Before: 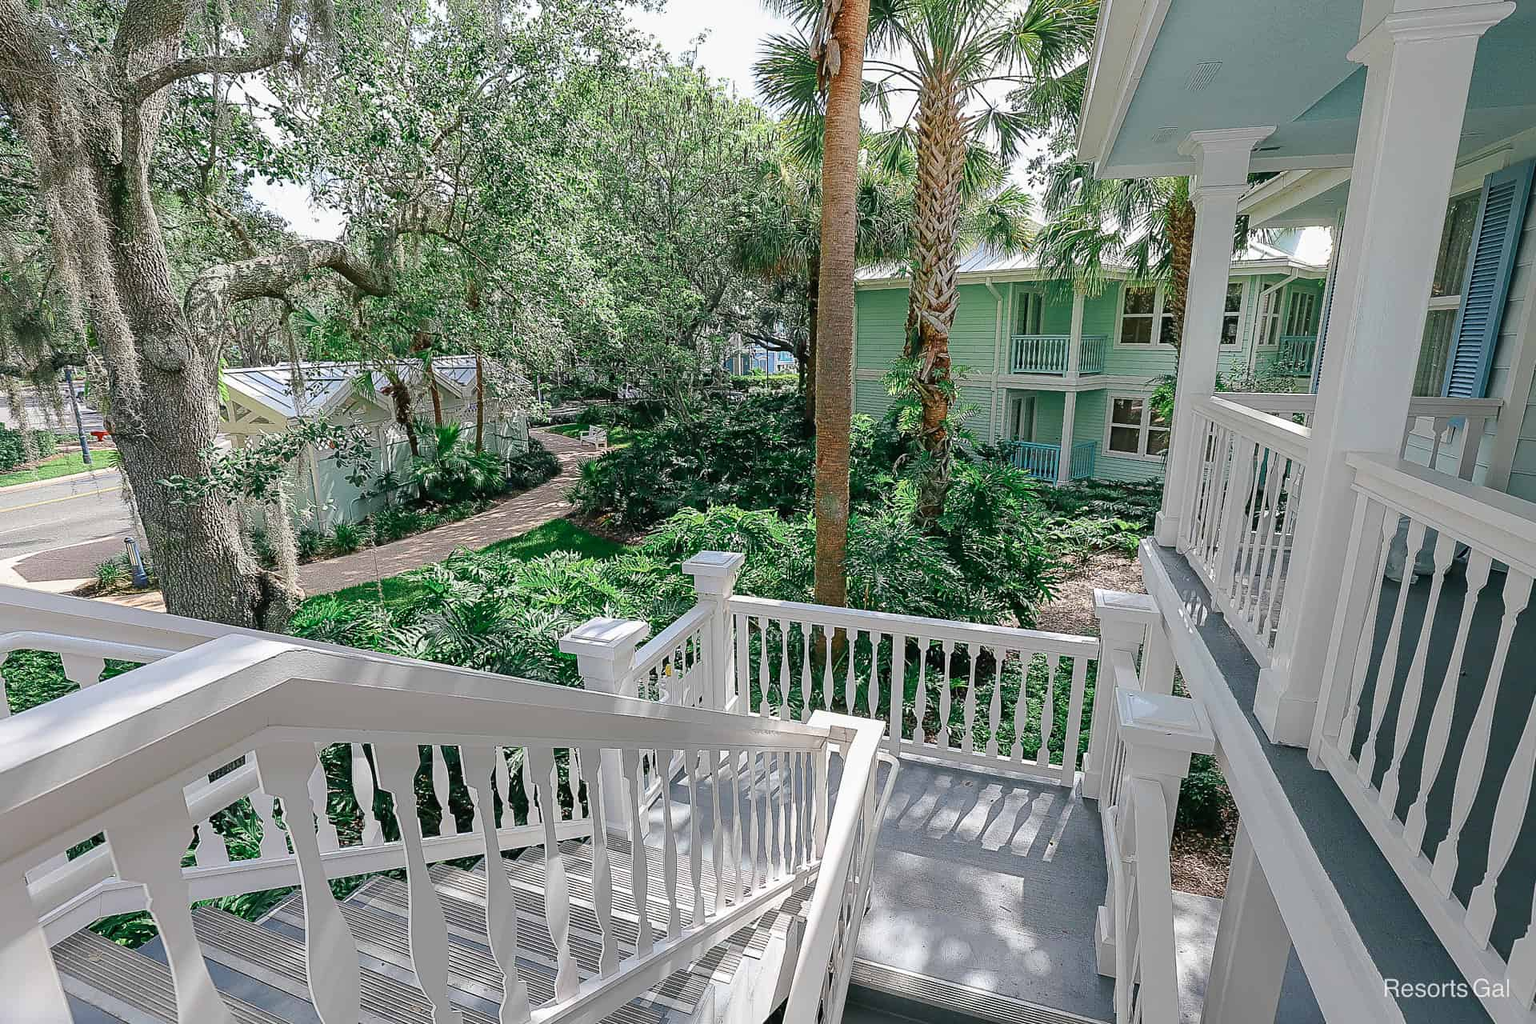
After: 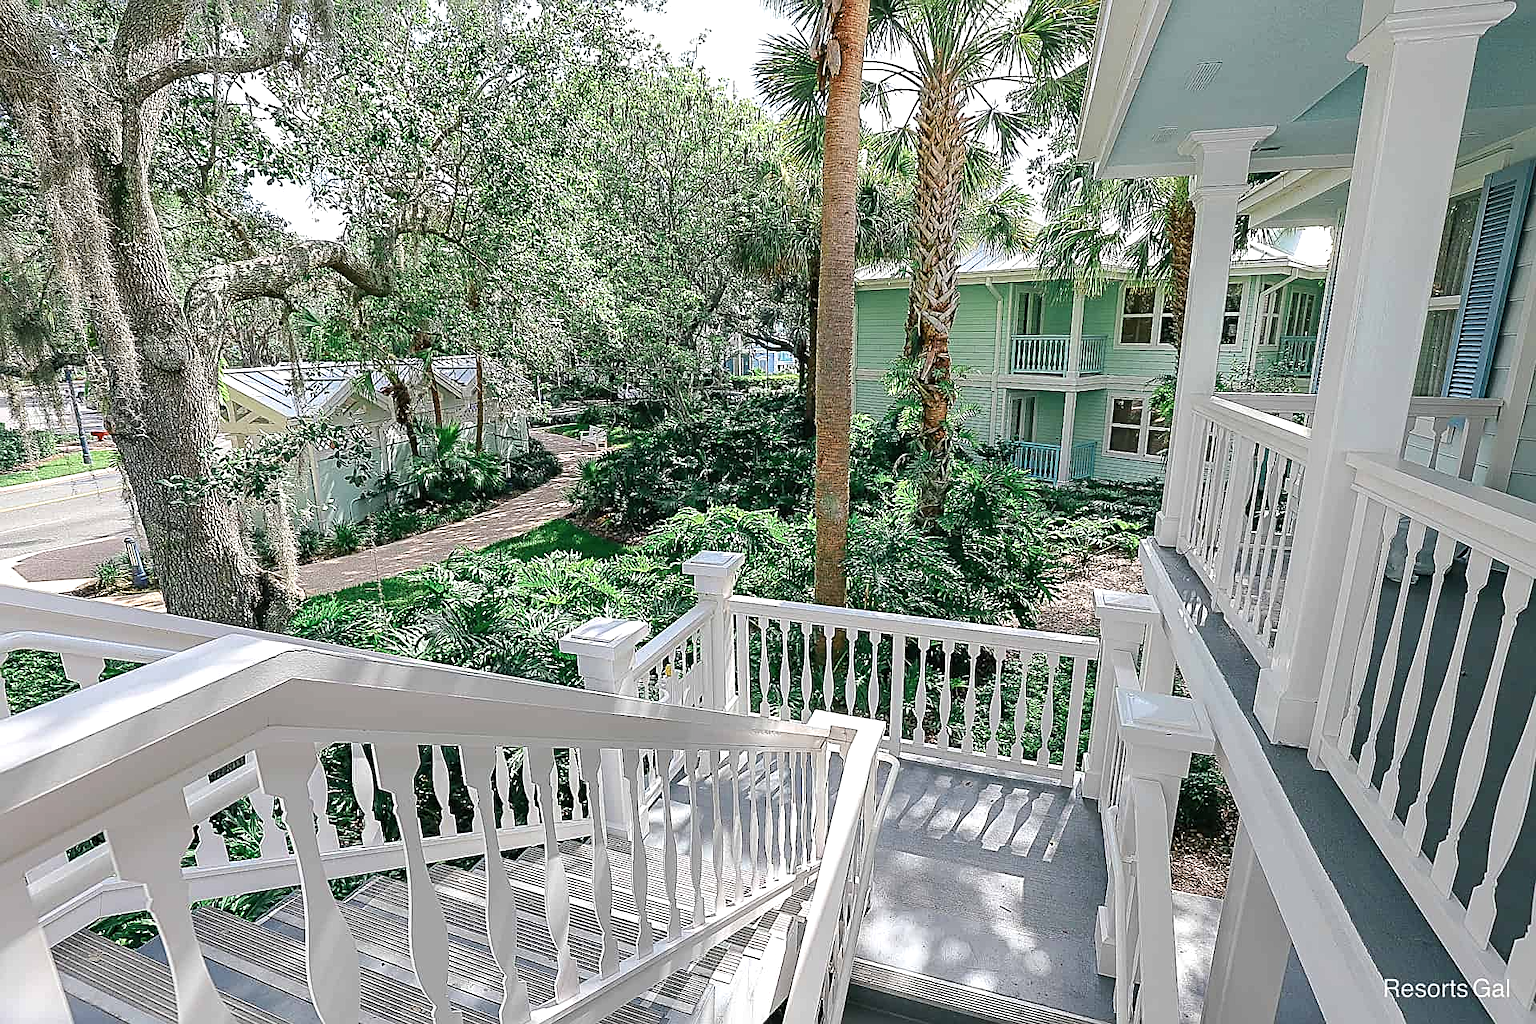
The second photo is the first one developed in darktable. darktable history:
shadows and highlights: radius 110.86, shadows 51.09, white point adjustment 9.16, highlights -4.17, highlights color adjustment 32.2%, soften with gaussian
sharpen: on, module defaults
